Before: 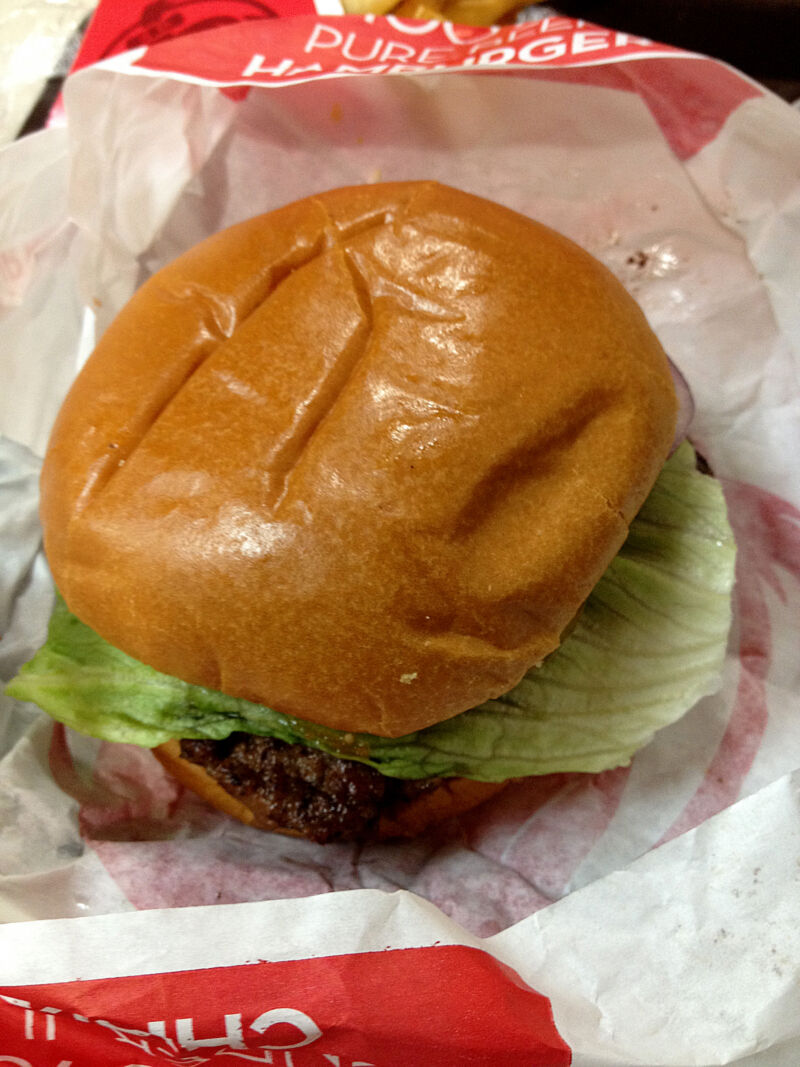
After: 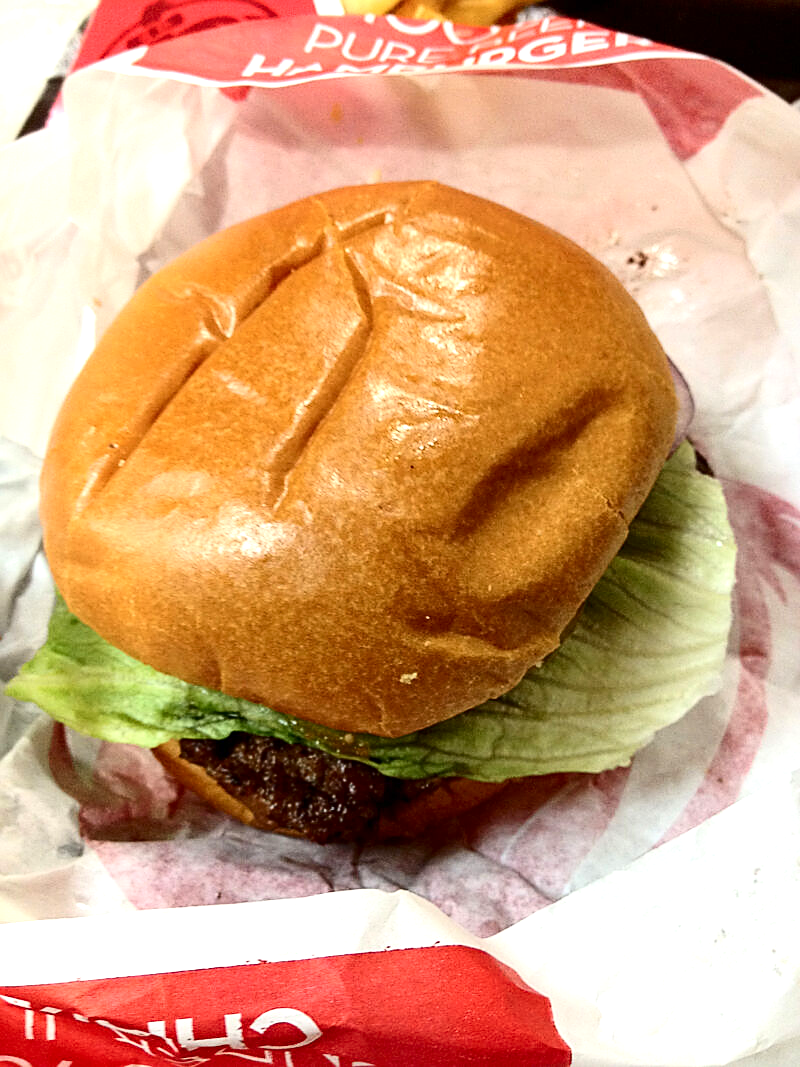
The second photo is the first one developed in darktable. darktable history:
sharpen: on, module defaults
contrast brightness saturation: contrast 0.223
exposure: exposure 0.666 EV, compensate exposure bias true, compensate highlight preservation false
